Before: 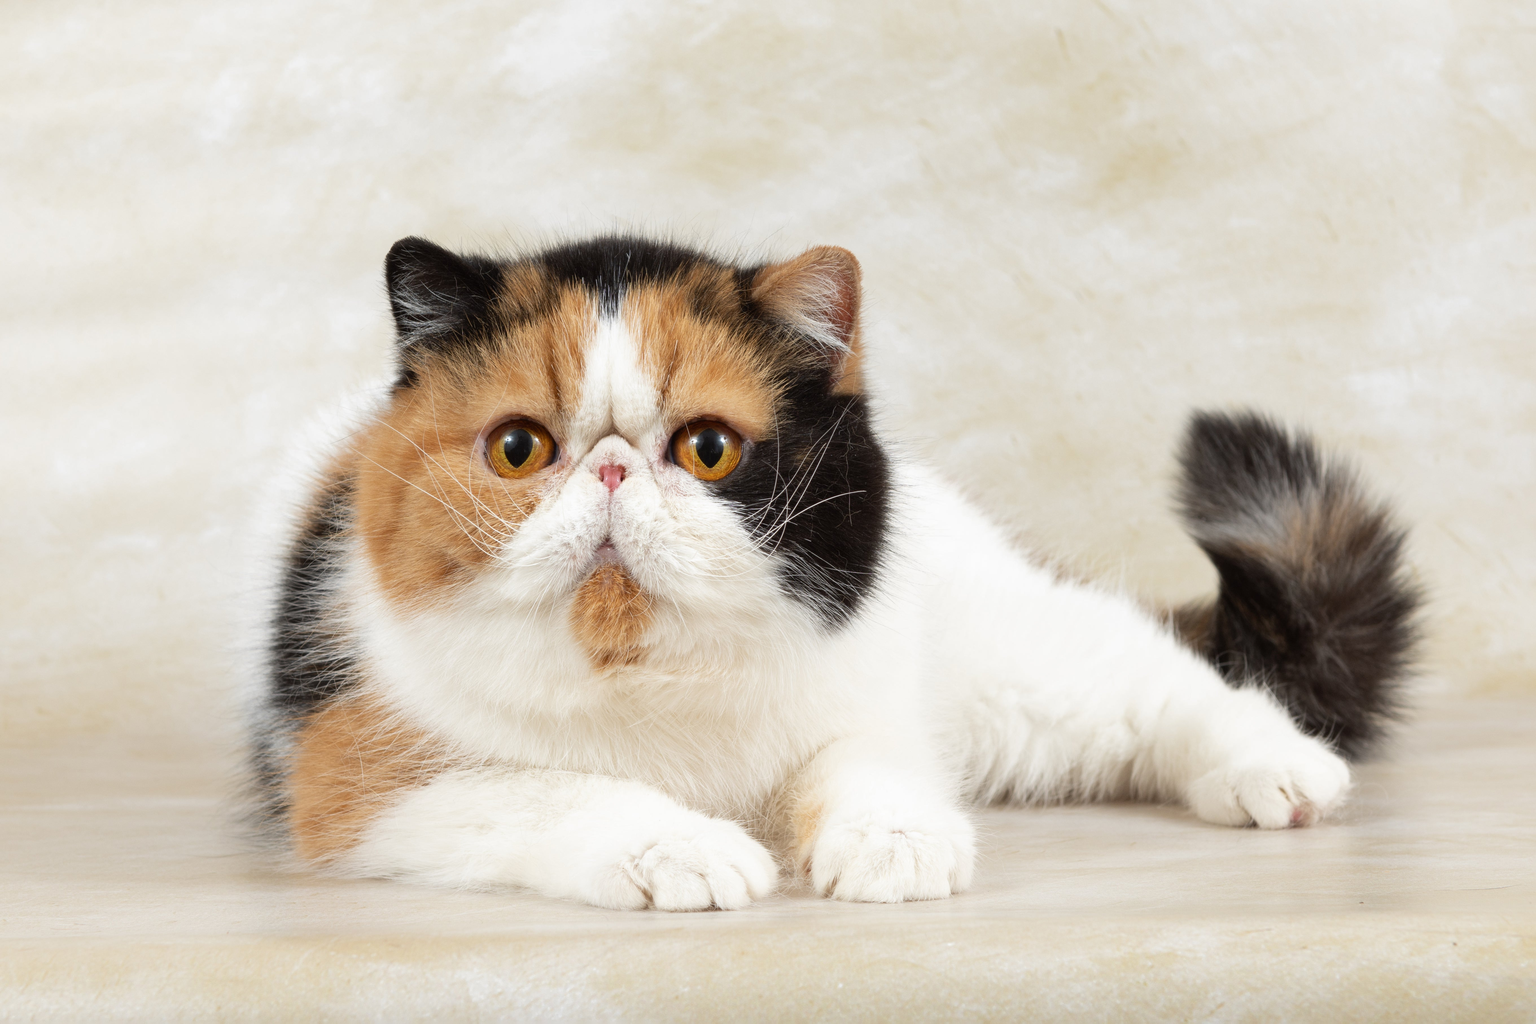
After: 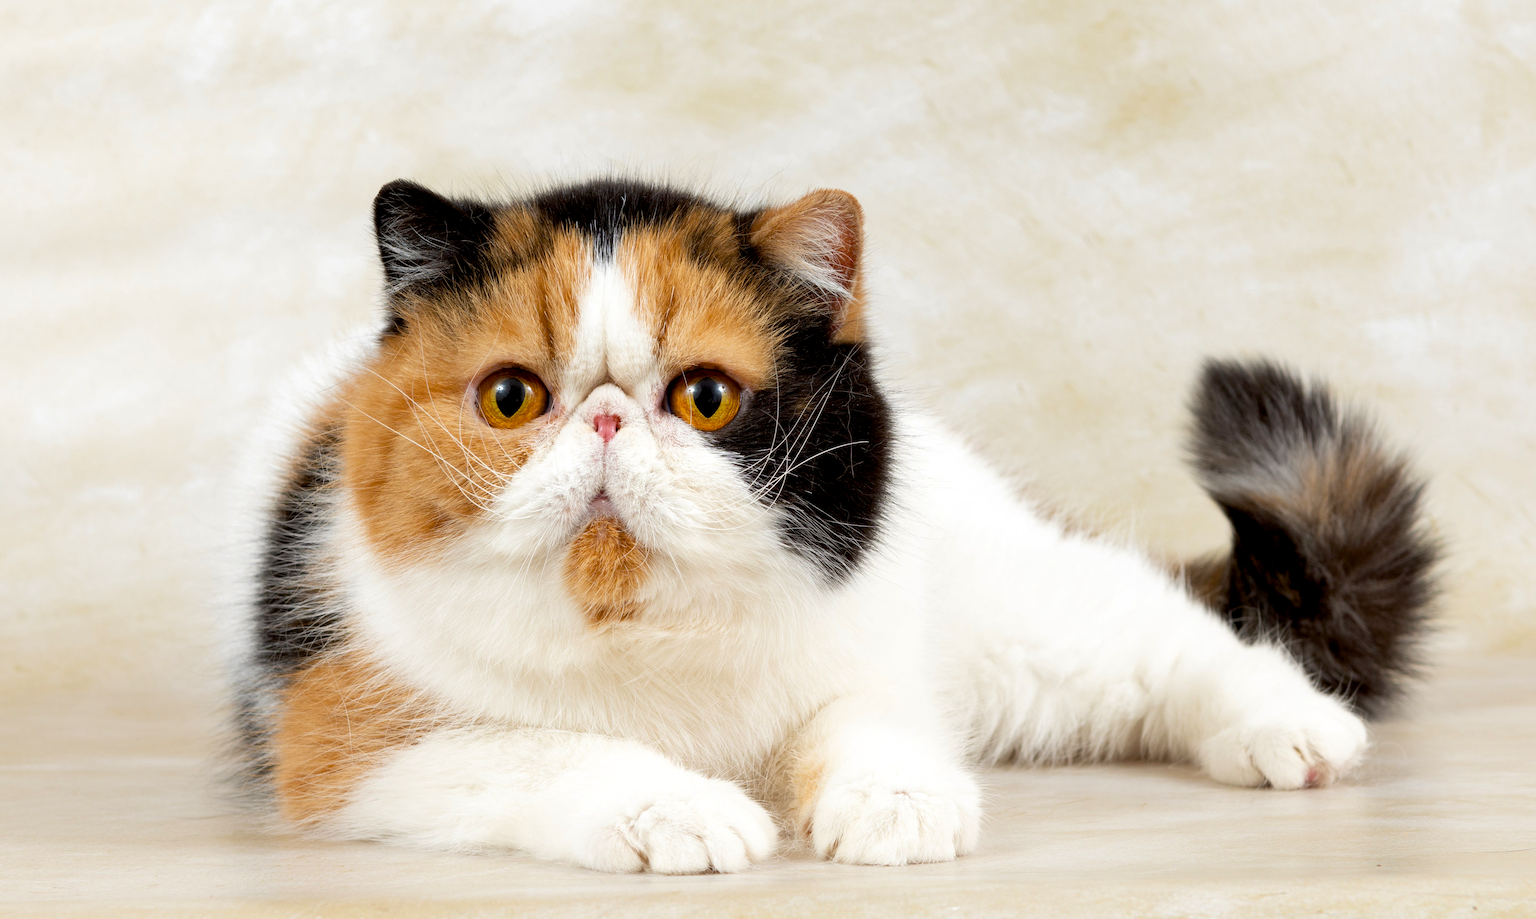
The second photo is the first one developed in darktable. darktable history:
tone equalizer: on, module defaults
exposure: black level correction 0.009, exposure 0.119 EV, compensate highlight preservation false
crop: left 1.507%, top 6.147%, right 1.379%, bottom 6.637%
color balance rgb: linear chroma grading › shadows -8%, linear chroma grading › global chroma 10%, perceptual saturation grading › global saturation 2%, perceptual saturation grading › highlights -2%, perceptual saturation grading › mid-tones 4%, perceptual saturation grading › shadows 8%, perceptual brilliance grading › global brilliance 2%, perceptual brilliance grading › highlights -4%, global vibrance 16%, saturation formula JzAzBz (2021)
